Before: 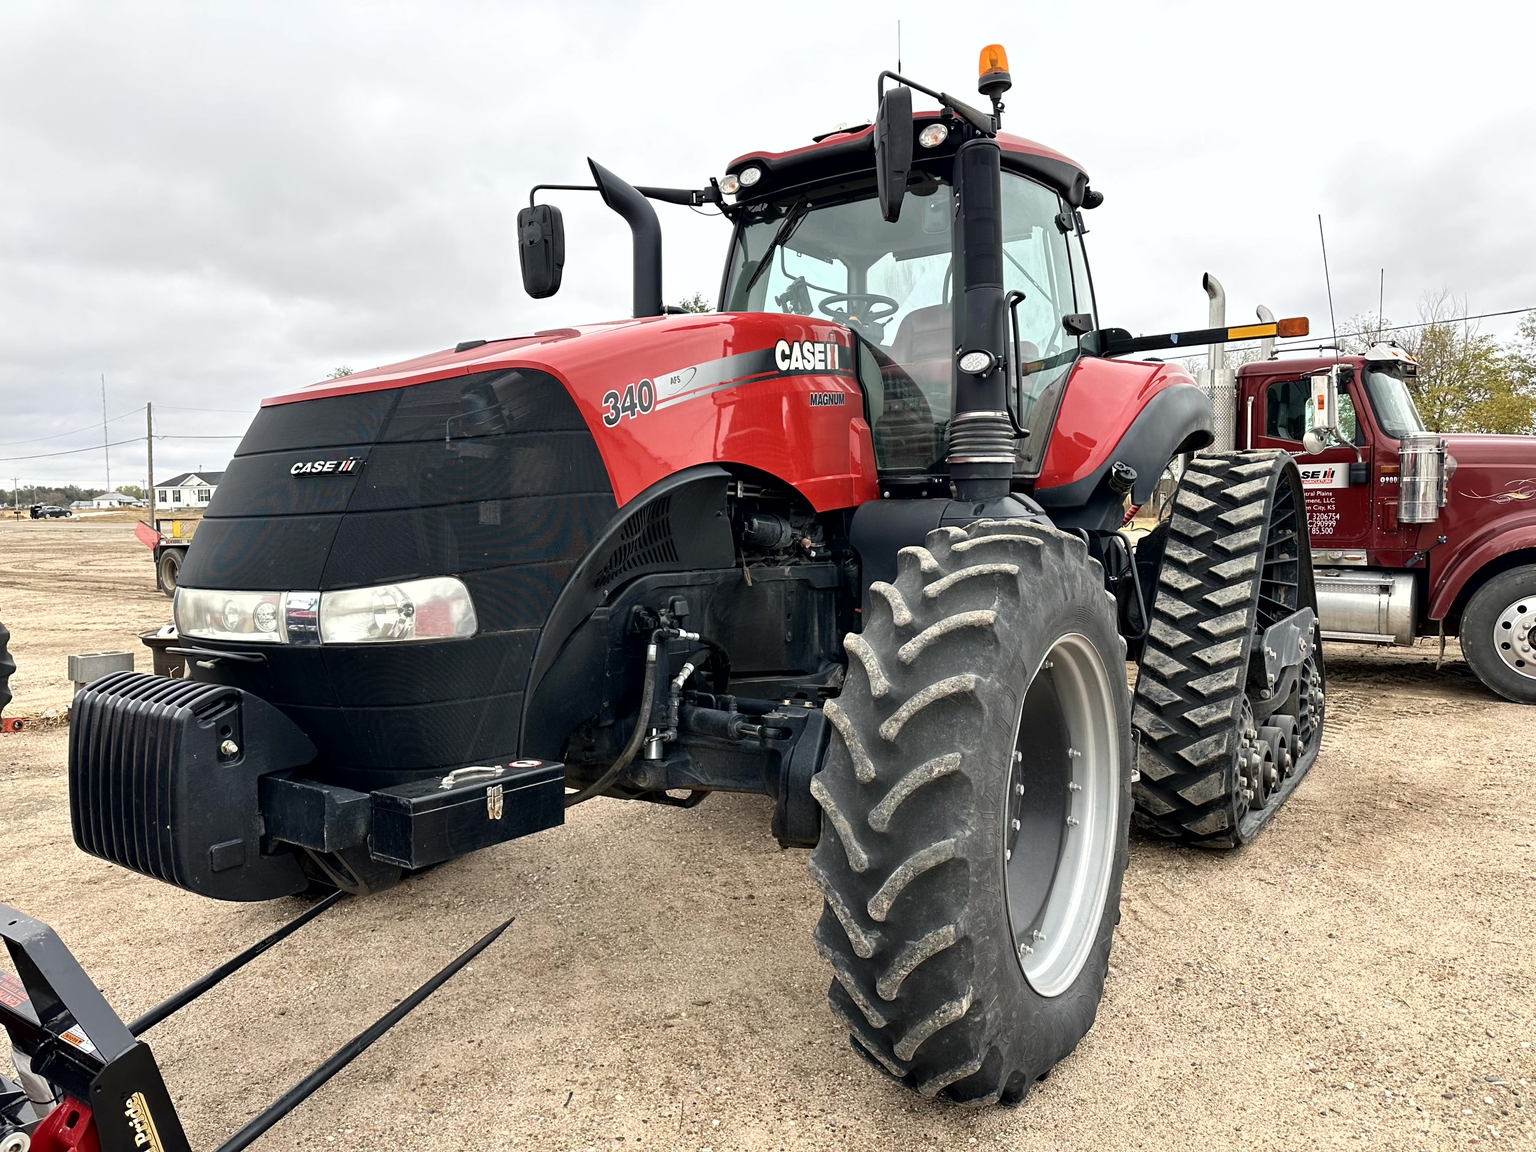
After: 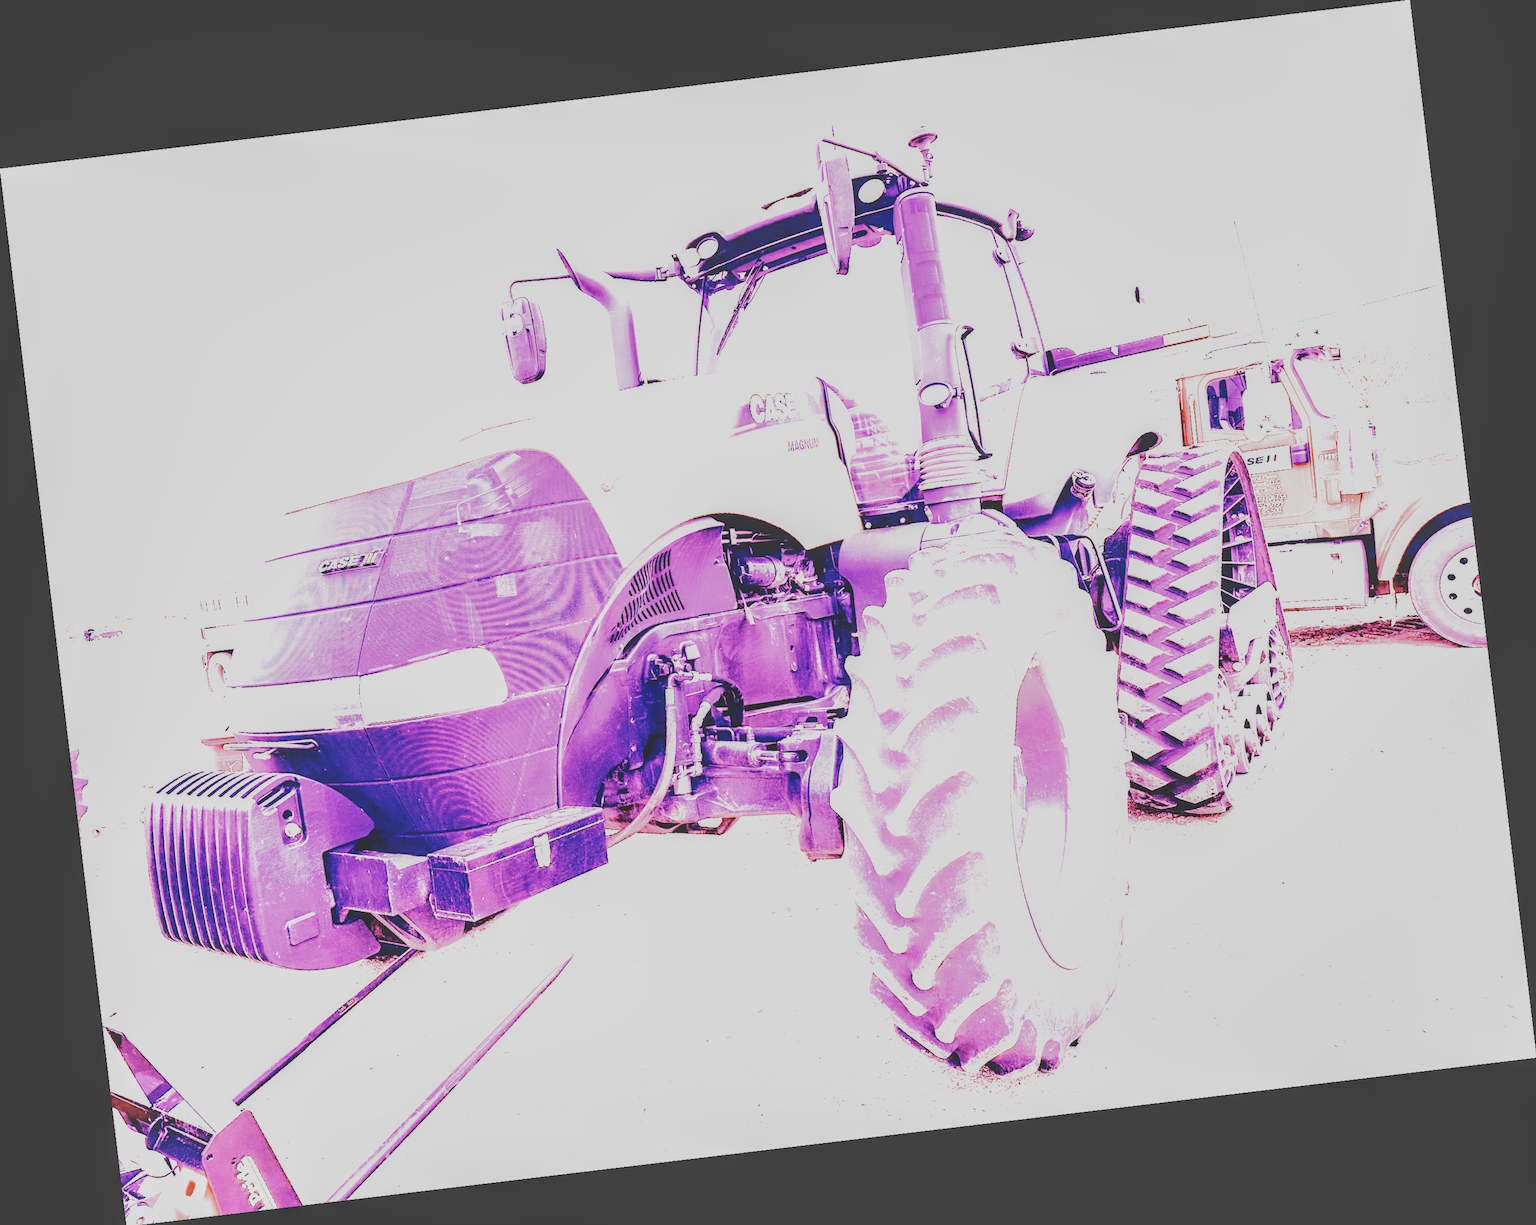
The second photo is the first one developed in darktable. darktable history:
white balance: red 8, blue 8
local contrast: detail 130%
exposure: exposure 0.781 EV, compensate highlight preservation false
tone curve: curves: ch0 [(0, 0) (0.003, 0.219) (0.011, 0.219) (0.025, 0.223) (0.044, 0.226) (0.069, 0.232) (0.1, 0.24) (0.136, 0.245) (0.177, 0.257) (0.224, 0.281) (0.277, 0.324) (0.335, 0.392) (0.399, 0.484) (0.468, 0.585) (0.543, 0.672) (0.623, 0.741) (0.709, 0.788) (0.801, 0.835) (0.898, 0.878) (1, 1)], preserve colors none
filmic rgb: black relative exposure -7.65 EV, white relative exposure 4.56 EV, hardness 3.61, color science v6 (2022)
rotate and perspective: rotation -6.83°, automatic cropping off
contrast brightness saturation: contrast -0.26, saturation -0.43
